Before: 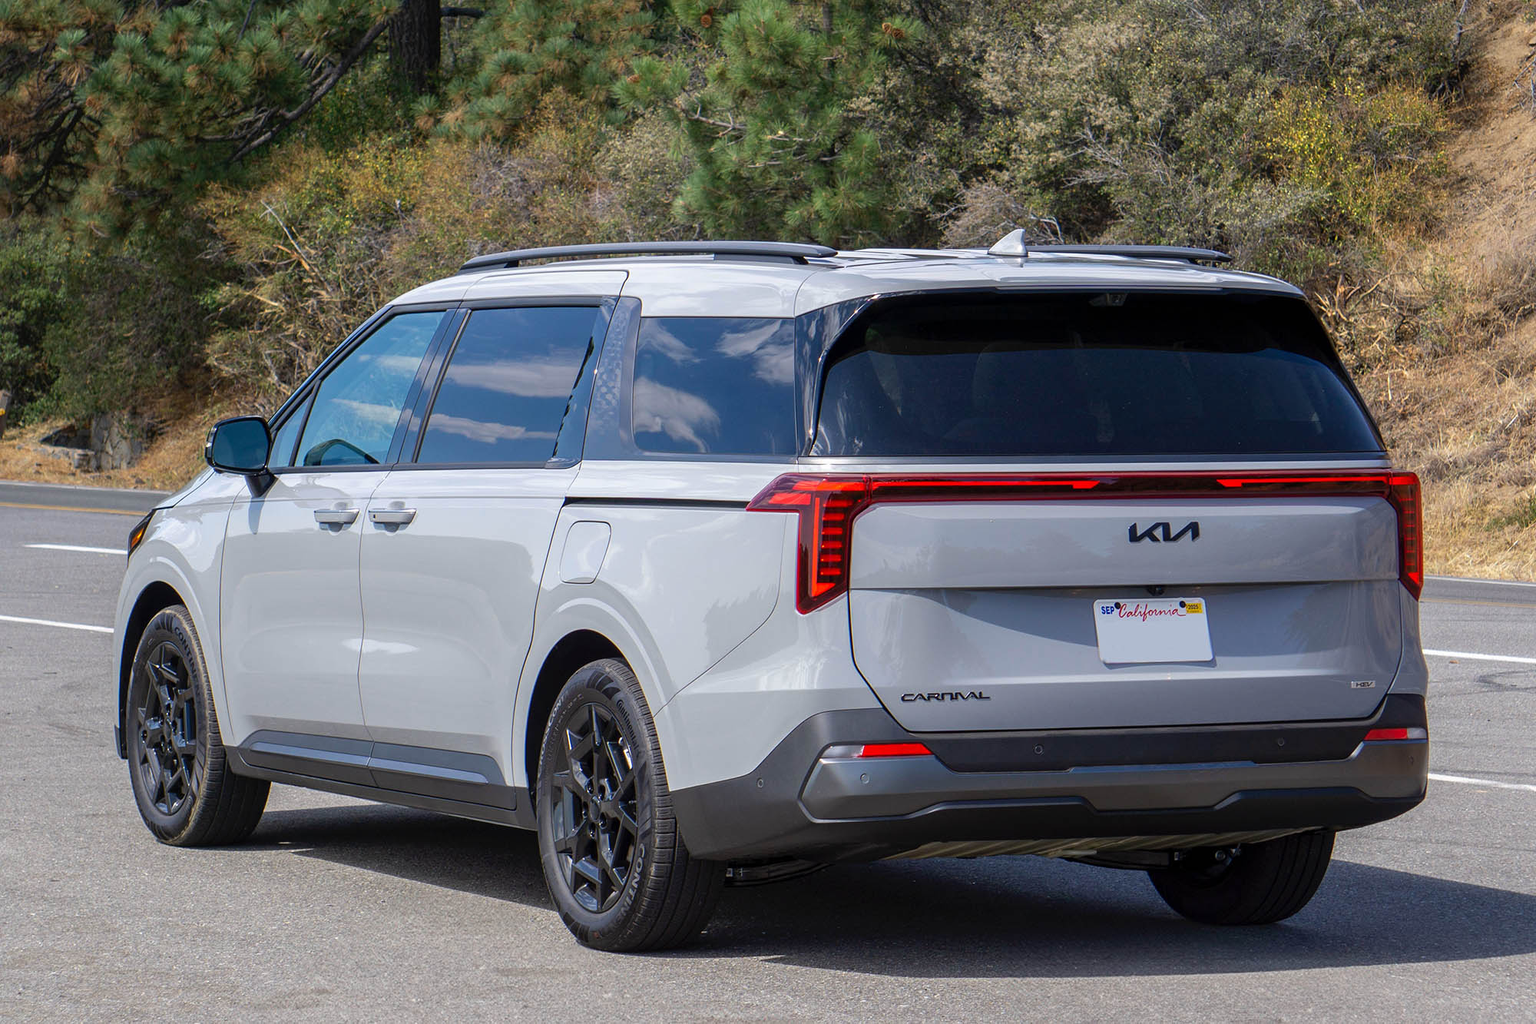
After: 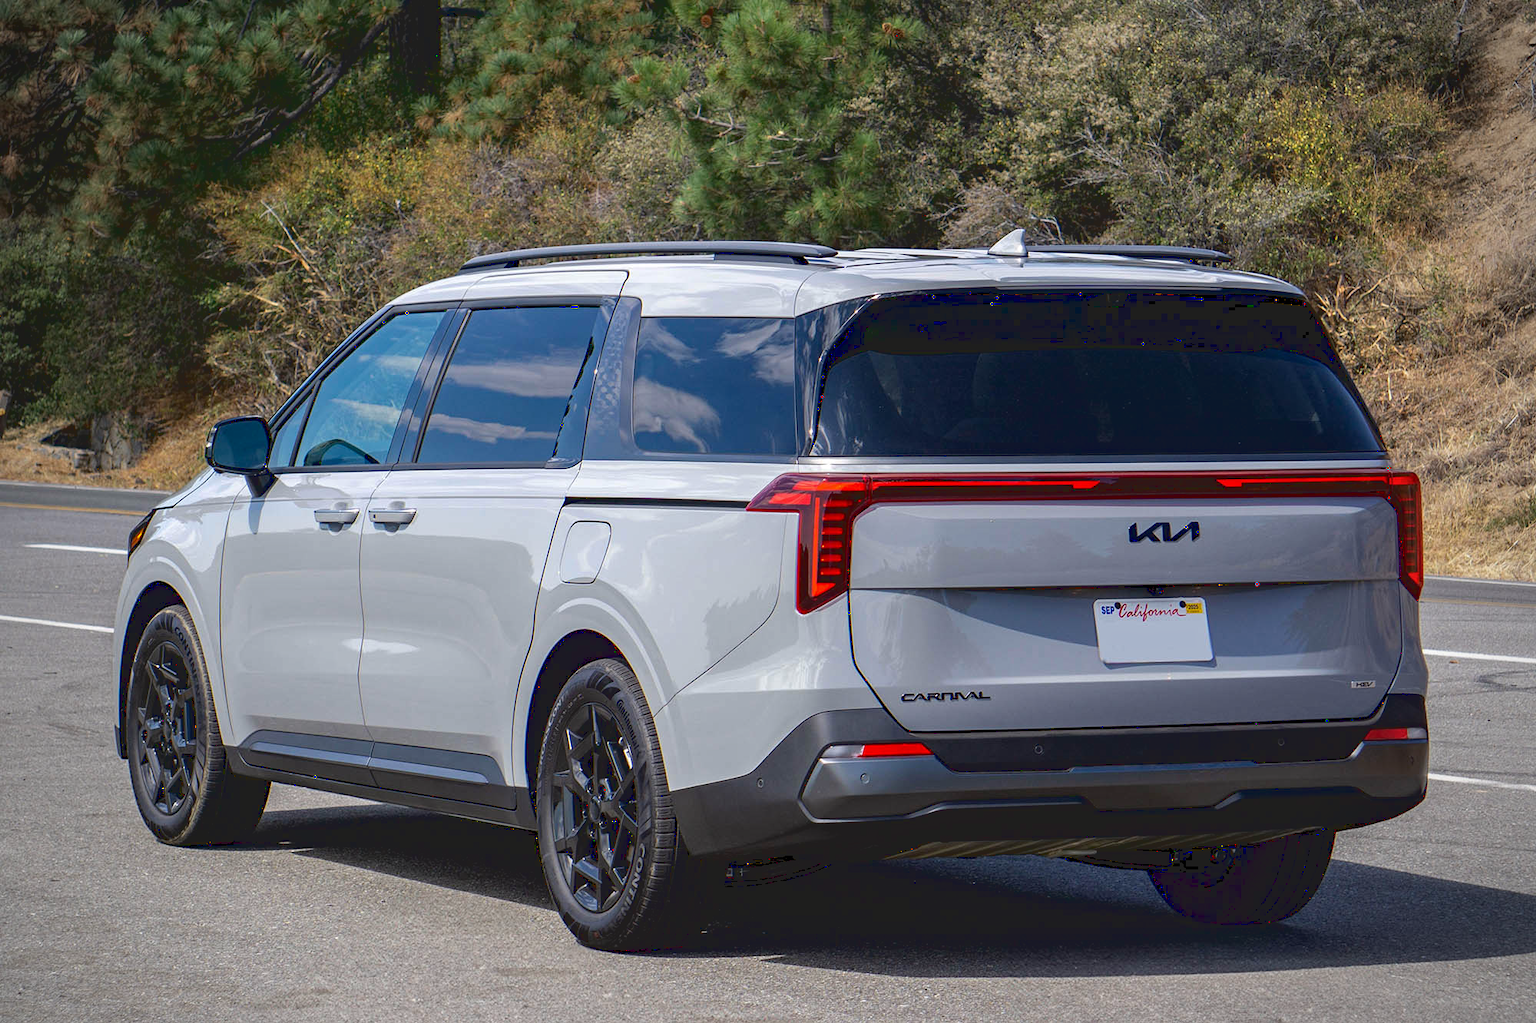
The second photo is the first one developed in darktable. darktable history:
haze removal: compatibility mode true, adaptive false
tone curve: curves: ch0 [(0.122, 0.111) (1, 1)]
vignetting: fall-off start 79.88%
